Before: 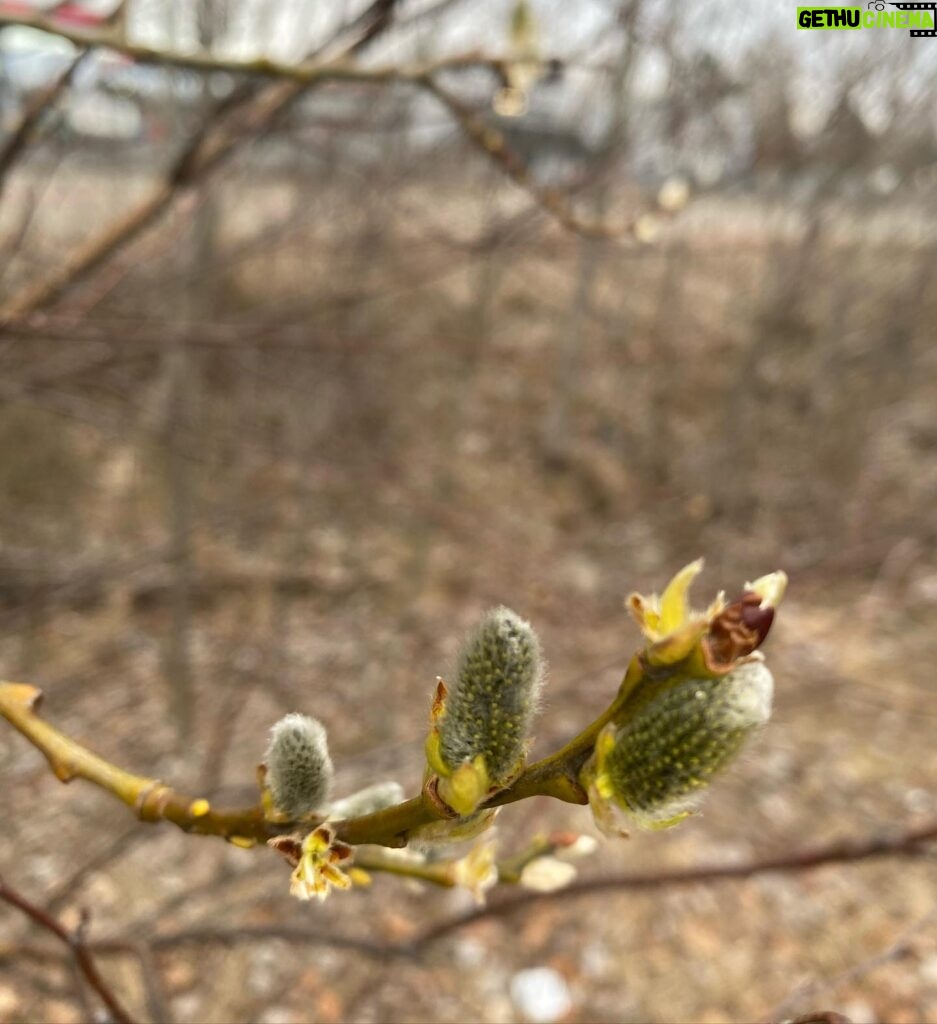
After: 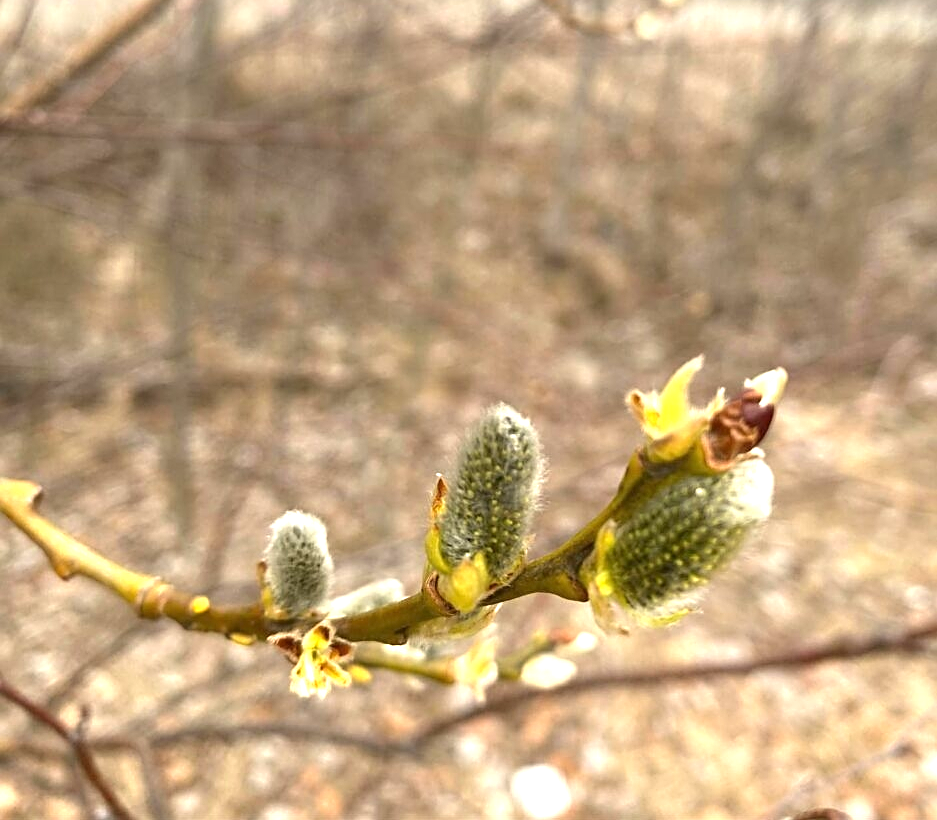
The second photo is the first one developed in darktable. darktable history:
sharpen: on, module defaults
crop and rotate: top 19.891%
exposure: black level correction 0, exposure 0.9 EV, compensate highlight preservation false
